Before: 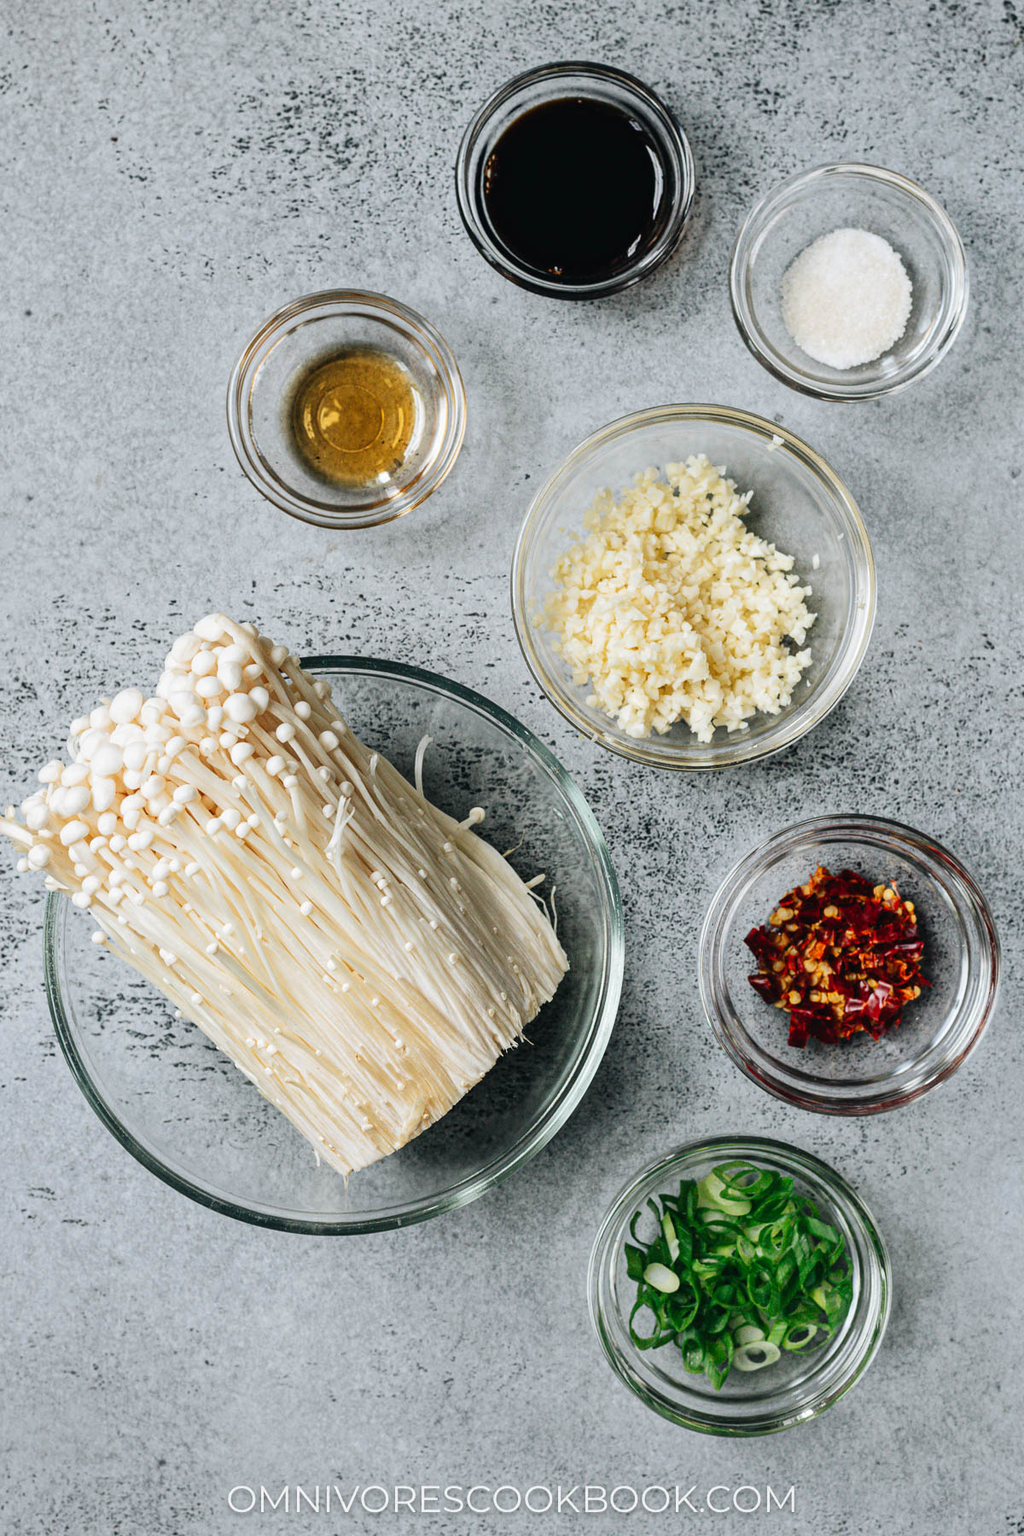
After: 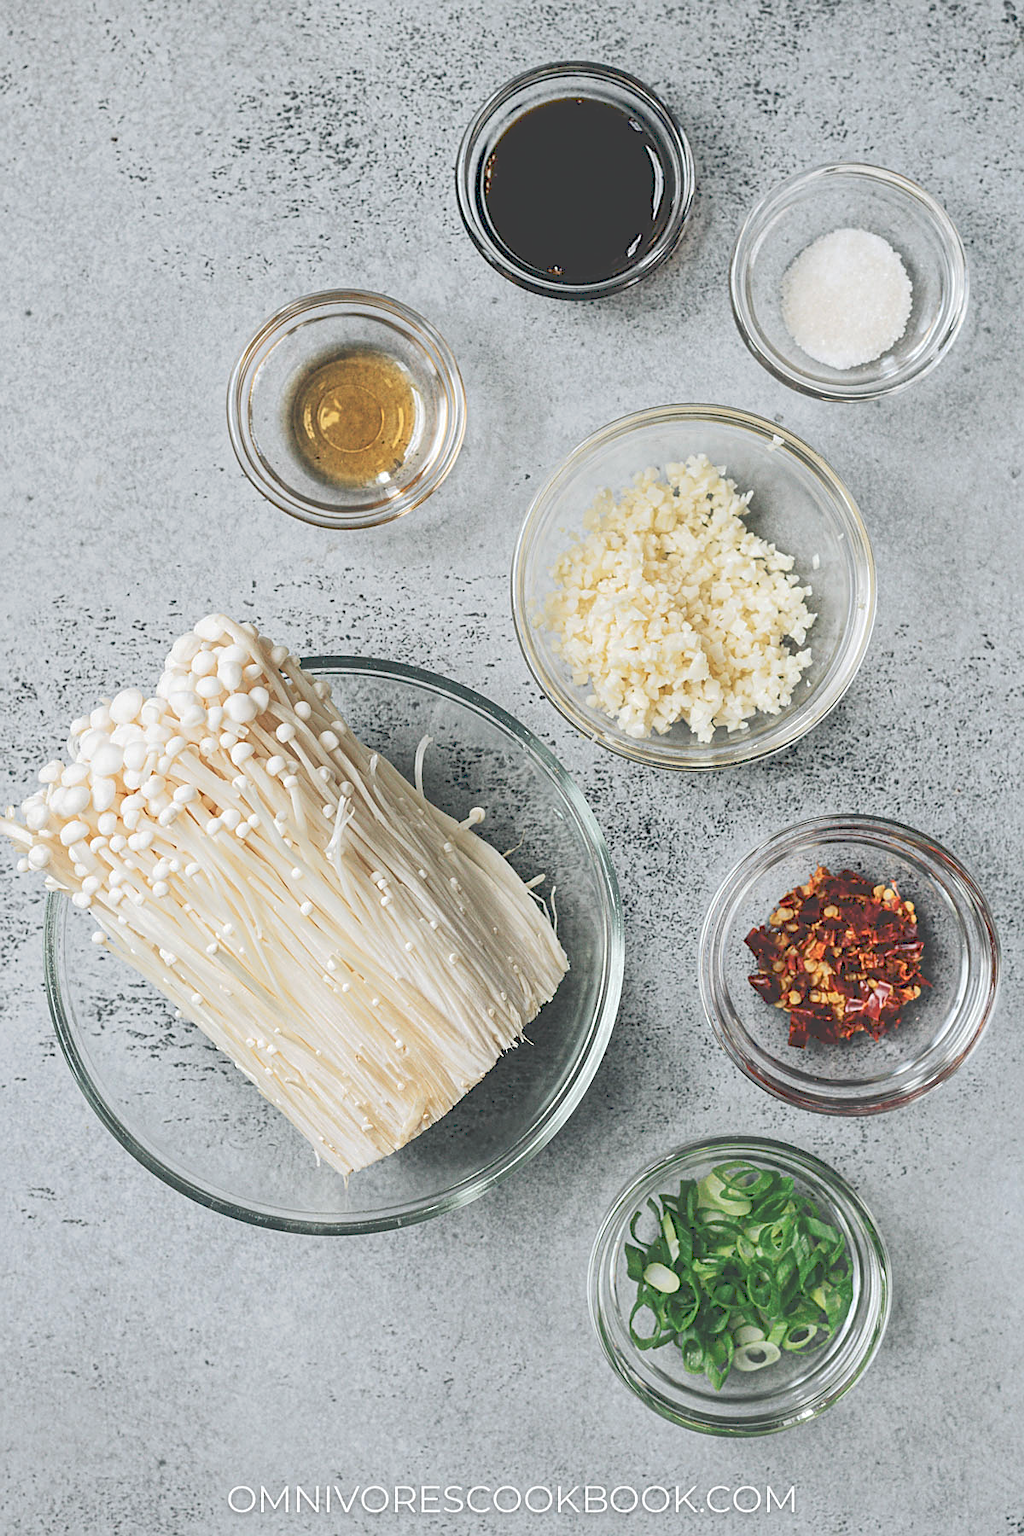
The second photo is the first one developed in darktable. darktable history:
sharpen: on, module defaults
tone curve: curves: ch0 [(0, 0) (0.003, 0.238) (0.011, 0.238) (0.025, 0.242) (0.044, 0.256) (0.069, 0.277) (0.1, 0.294) (0.136, 0.315) (0.177, 0.345) (0.224, 0.379) (0.277, 0.419) (0.335, 0.463) (0.399, 0.511) (0.468, 0.566) (0.543, 0.627) (0.623, 0.687) (0.709, 0.75) (0.801, 0.824) (0.898, 0.89) (1, 1)], preserve colors none
